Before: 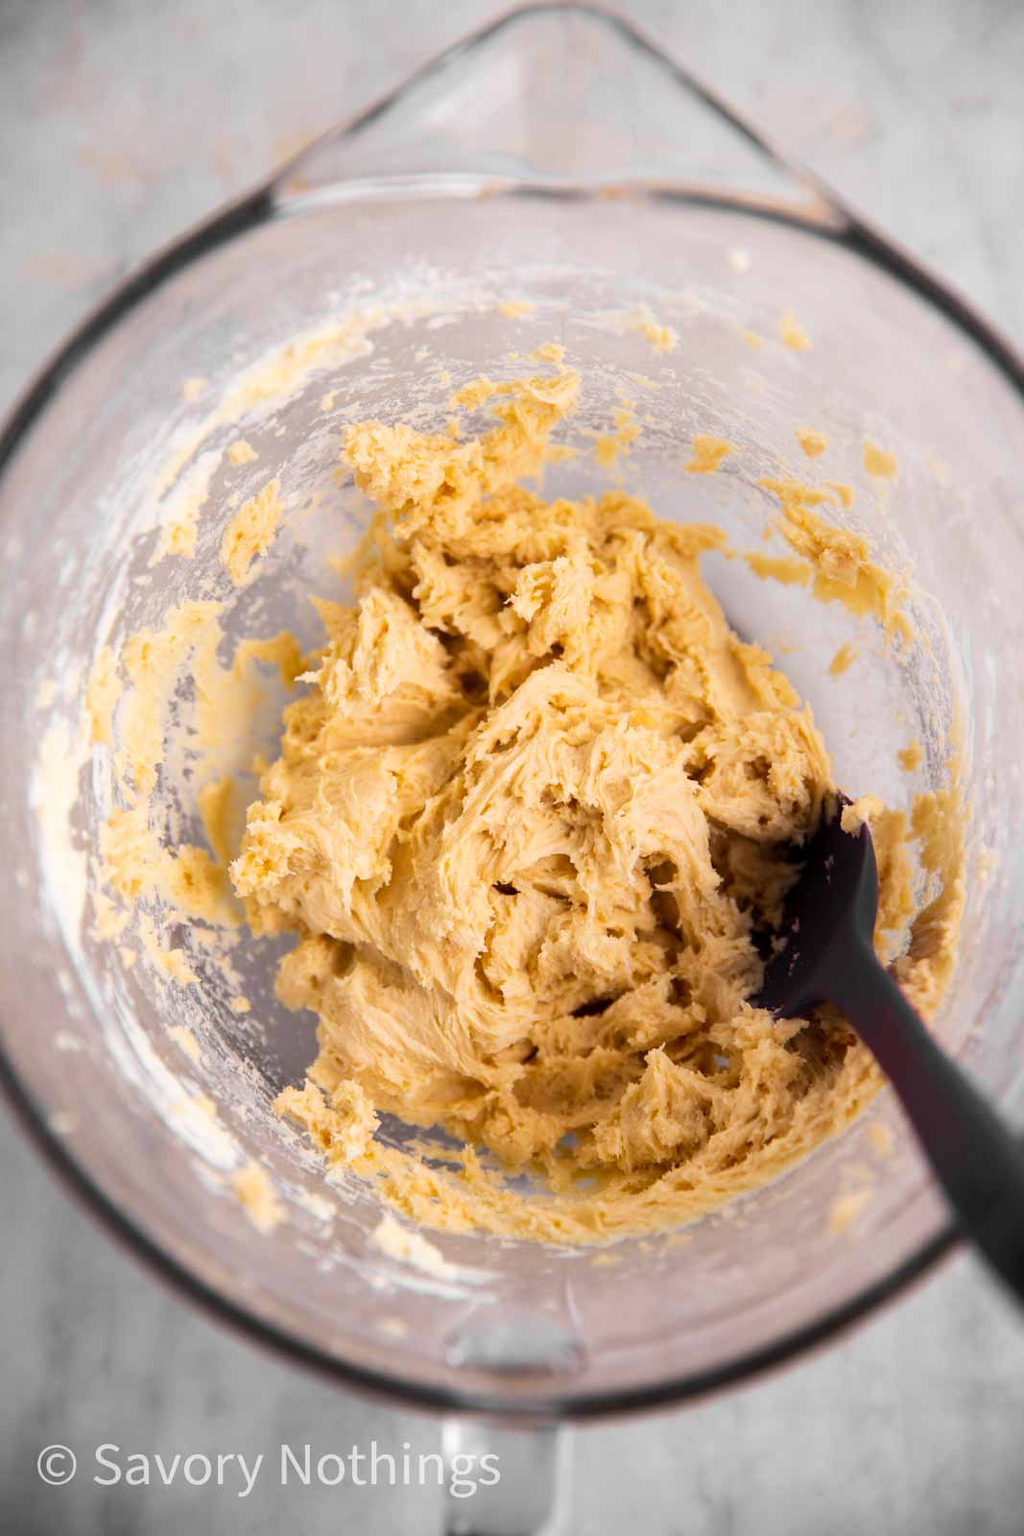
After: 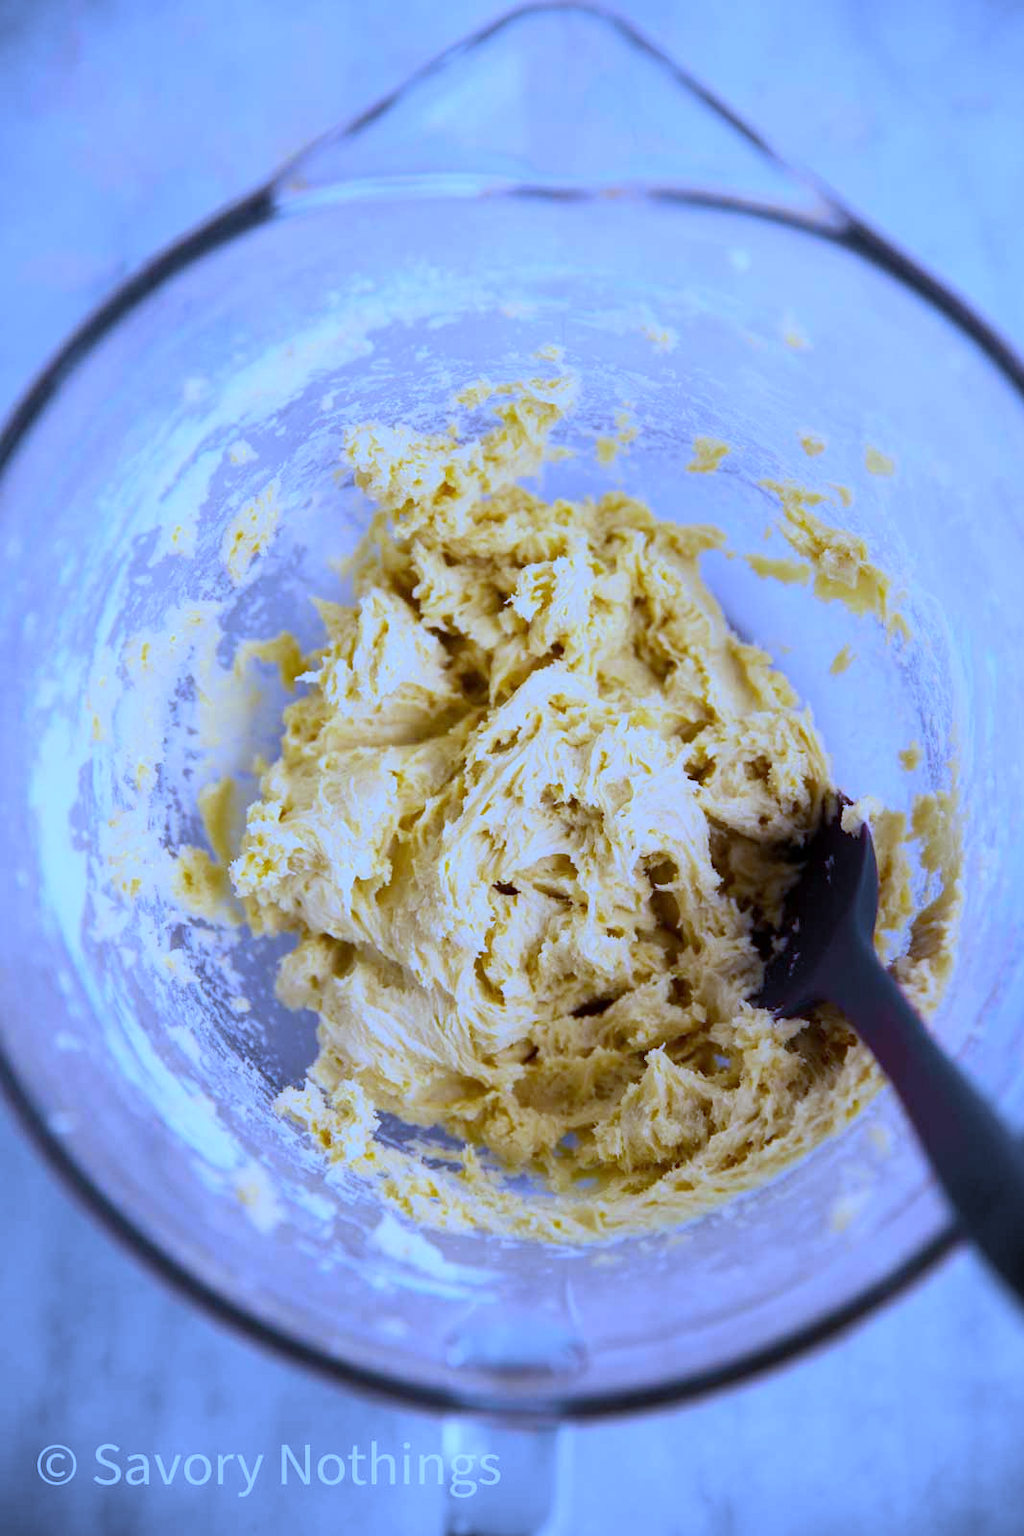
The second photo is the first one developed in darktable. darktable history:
color zones: curves: ch0 [(0, 0.5) (0.143, 0.5) (0.286, 0.5) (0.429, 0.5) (0.62, 0.489) (0.714, 0.445) (0.844, 0.496) (1, 0.5)]; ch1 [(0, 0.5) (0.143, 0.5) (0.286, 0.5) (0.429, 0.5) (0.571, 0.5) (0.714, 0.523) (0.857, 0.5) (1, 0.5)]
white balance: red 0.766, blue 1.537
